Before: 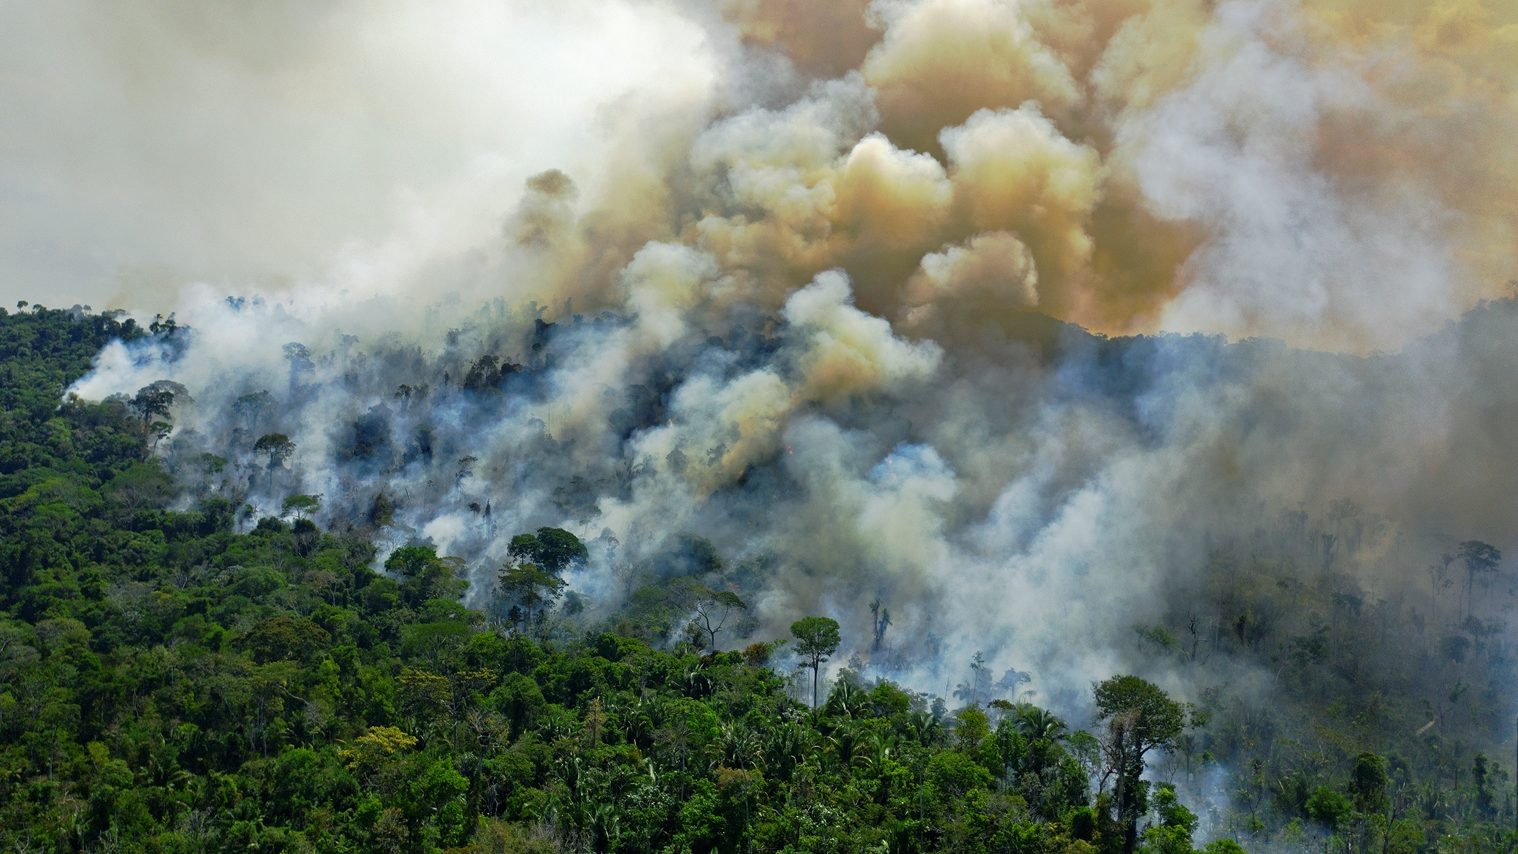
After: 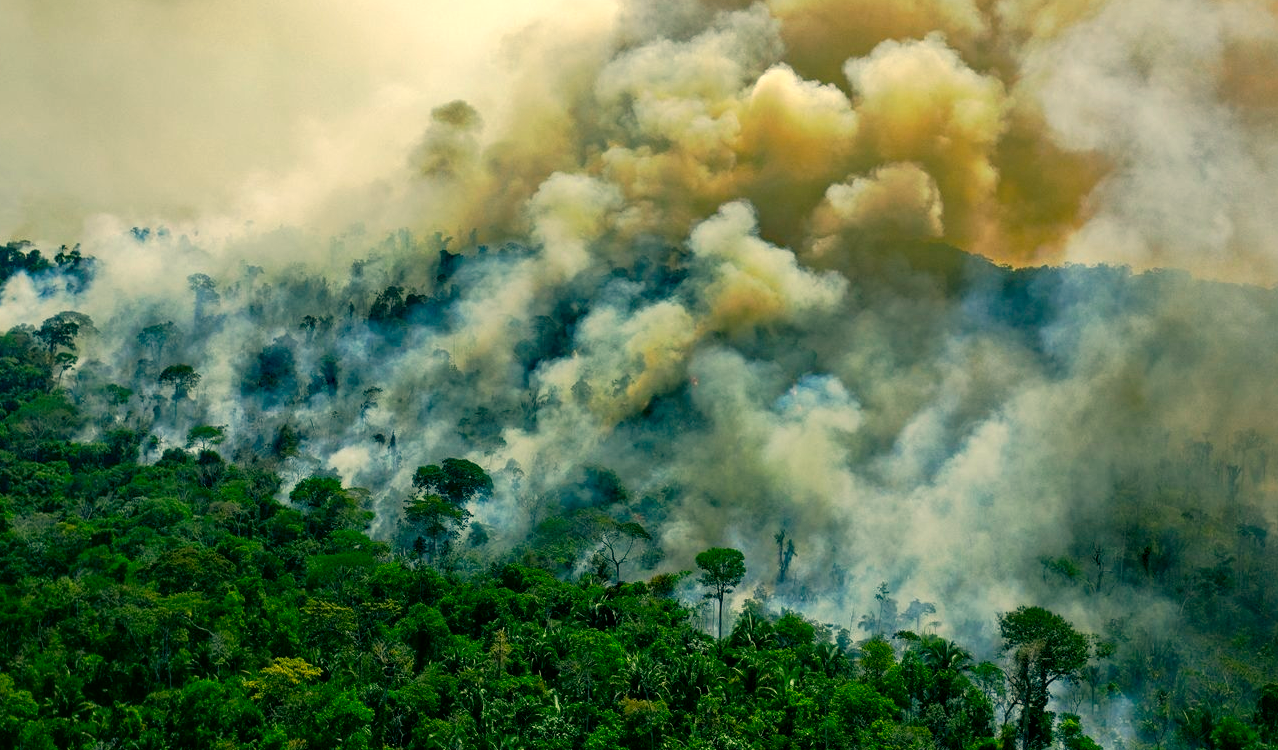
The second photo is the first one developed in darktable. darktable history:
crop: left 6.258%, top 8.131%, right 9.546%, bottom 3.749%
color correction: highlights a* 5.18, highlights b* 24.18, shadows a* -15.99, shadows b* 3.79
local contrast: on, module defaults
